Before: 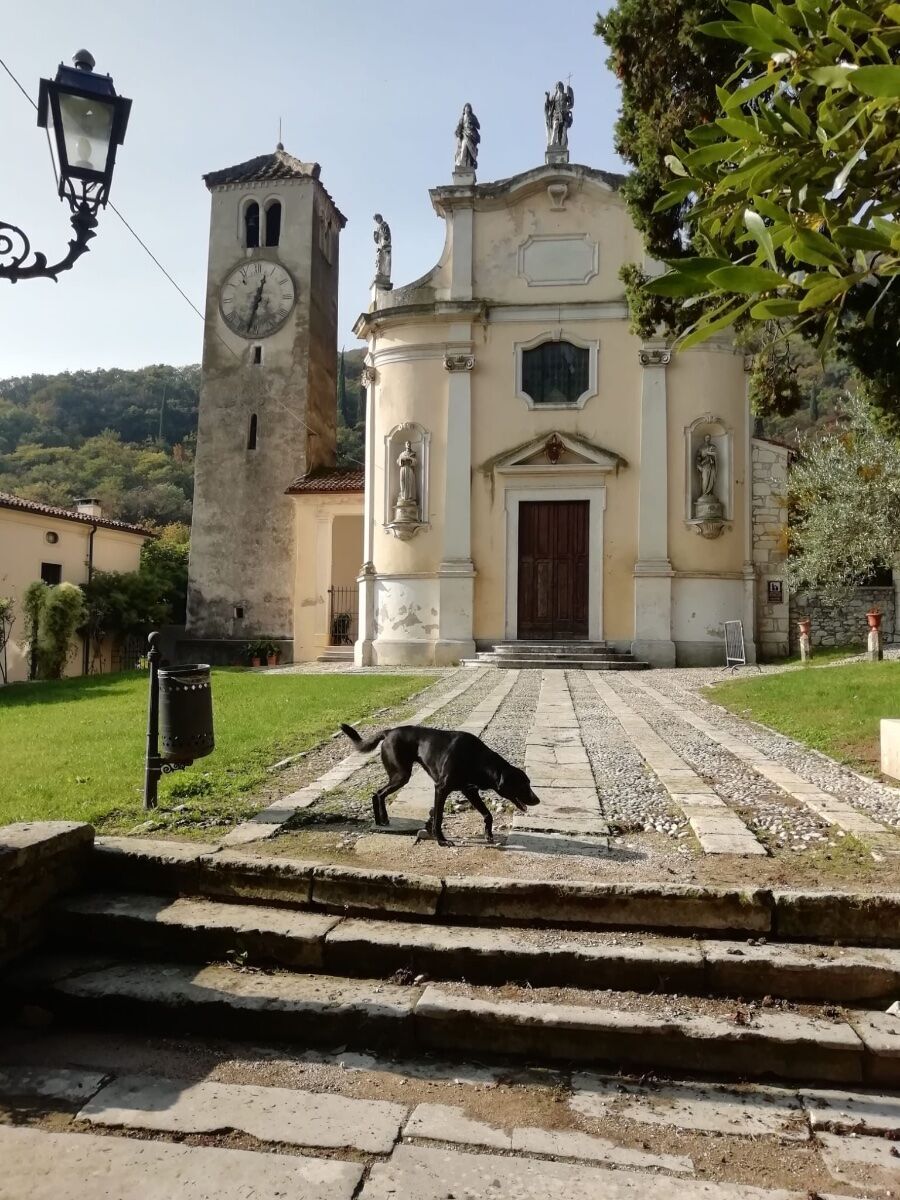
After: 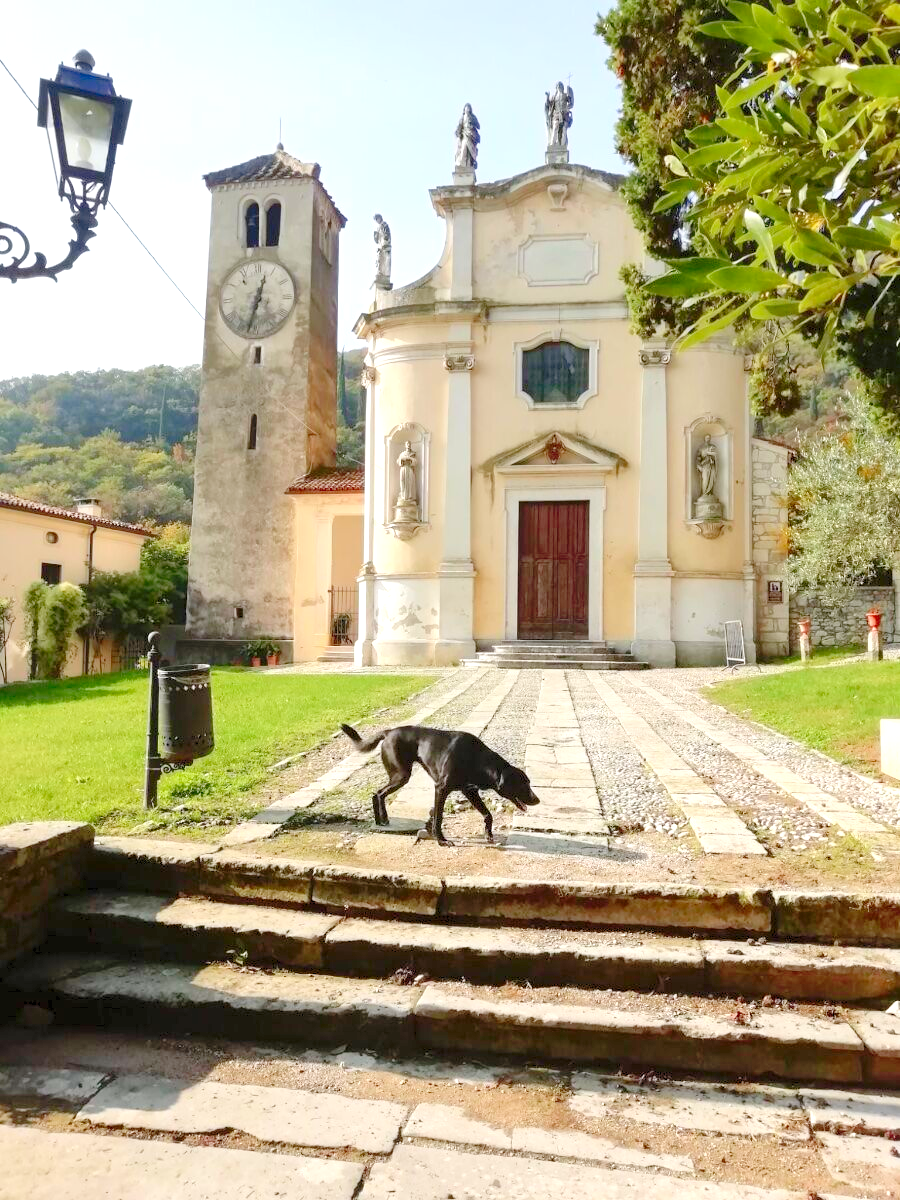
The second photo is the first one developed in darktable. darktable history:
levels: levels [0.008, 0.318, 0.836]
